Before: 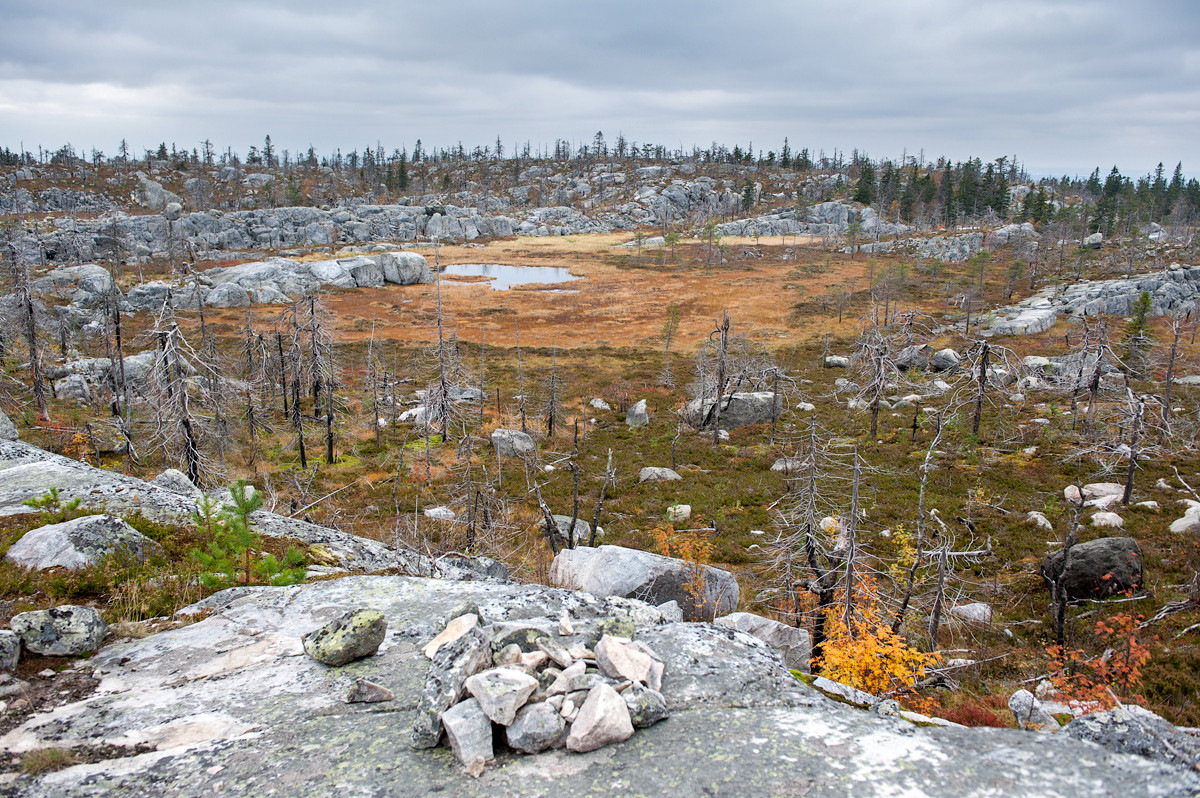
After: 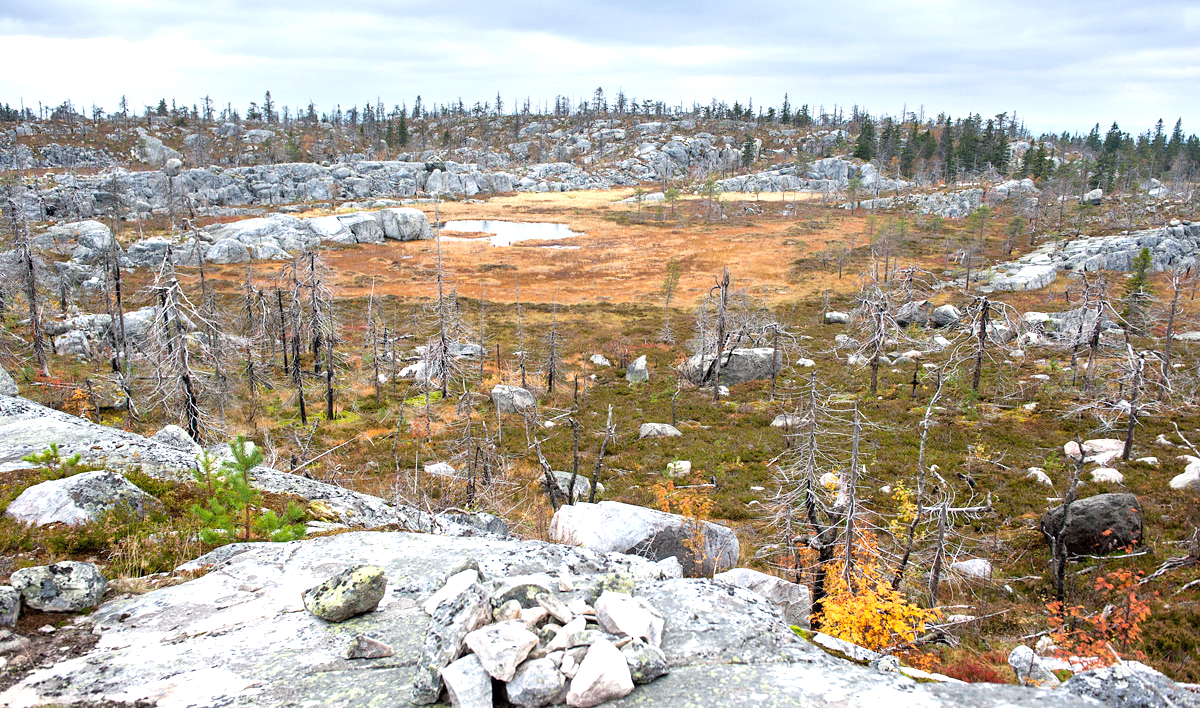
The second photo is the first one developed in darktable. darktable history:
crop and rotate: top 5.609%, bottom 5.609%
exposure: exposure 0.7 EV, compensate highlight preservation false
